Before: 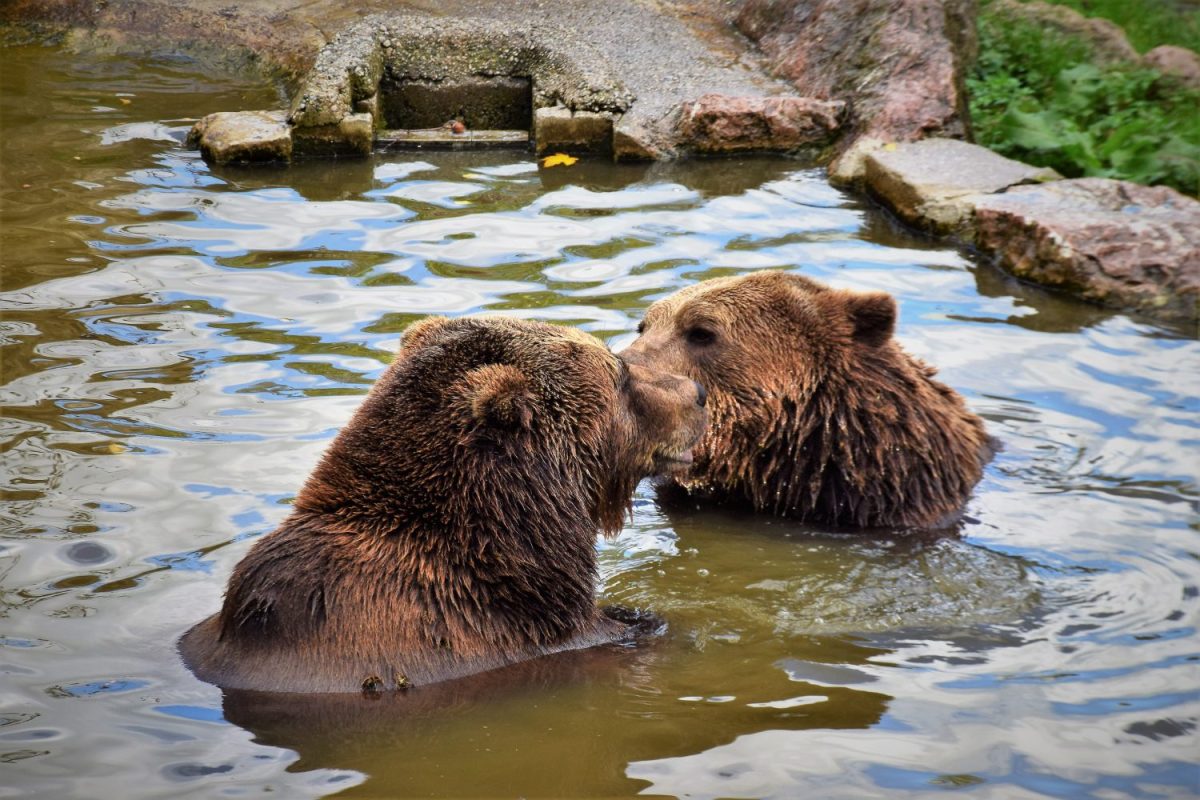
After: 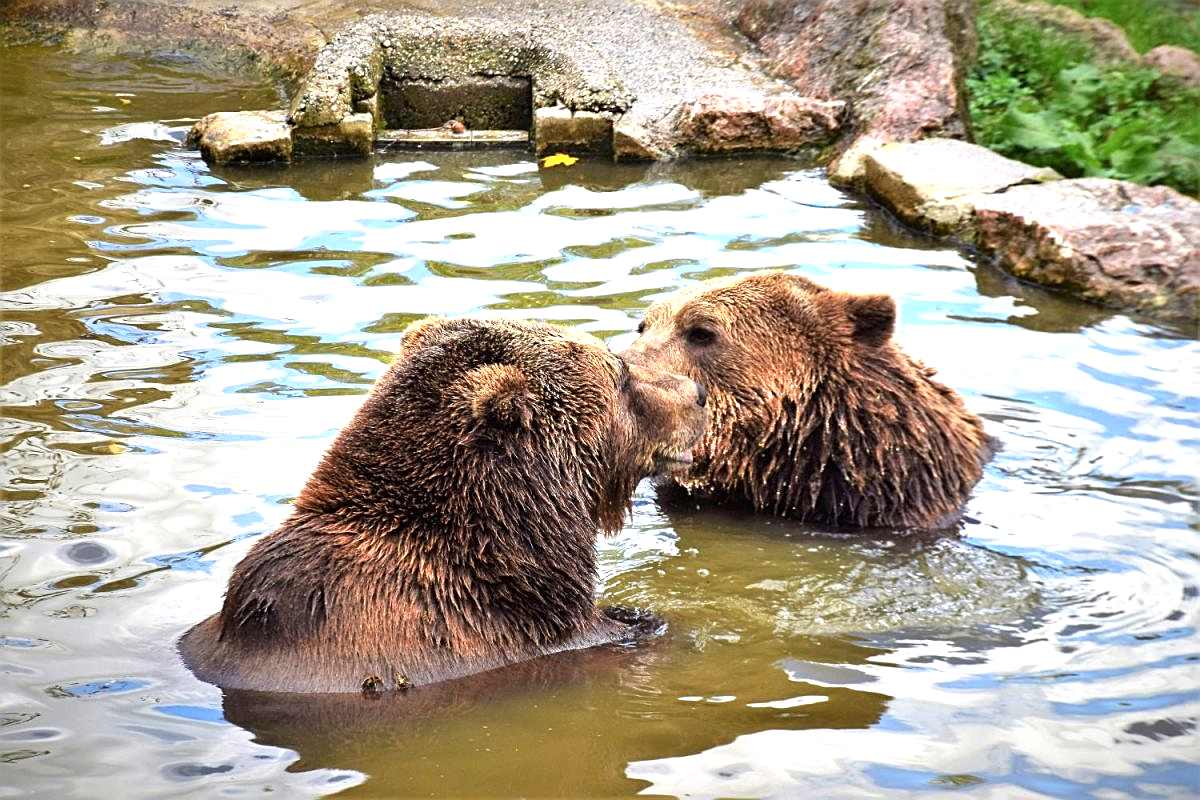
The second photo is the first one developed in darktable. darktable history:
sharpen: on, module defaults
exposure: exposure 0.943 EV, compensate highlight preservation false
